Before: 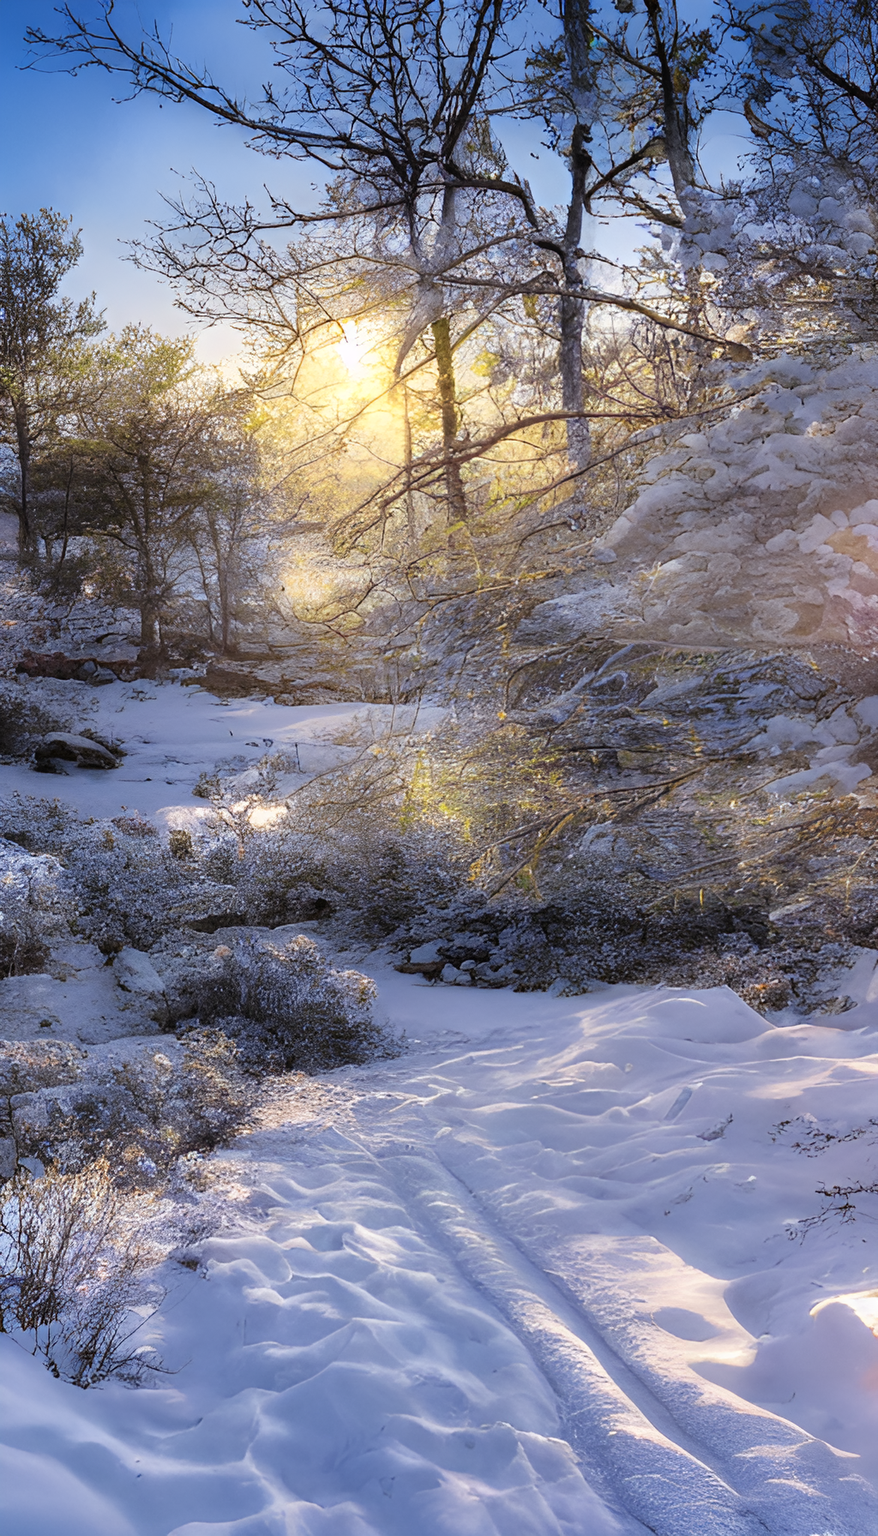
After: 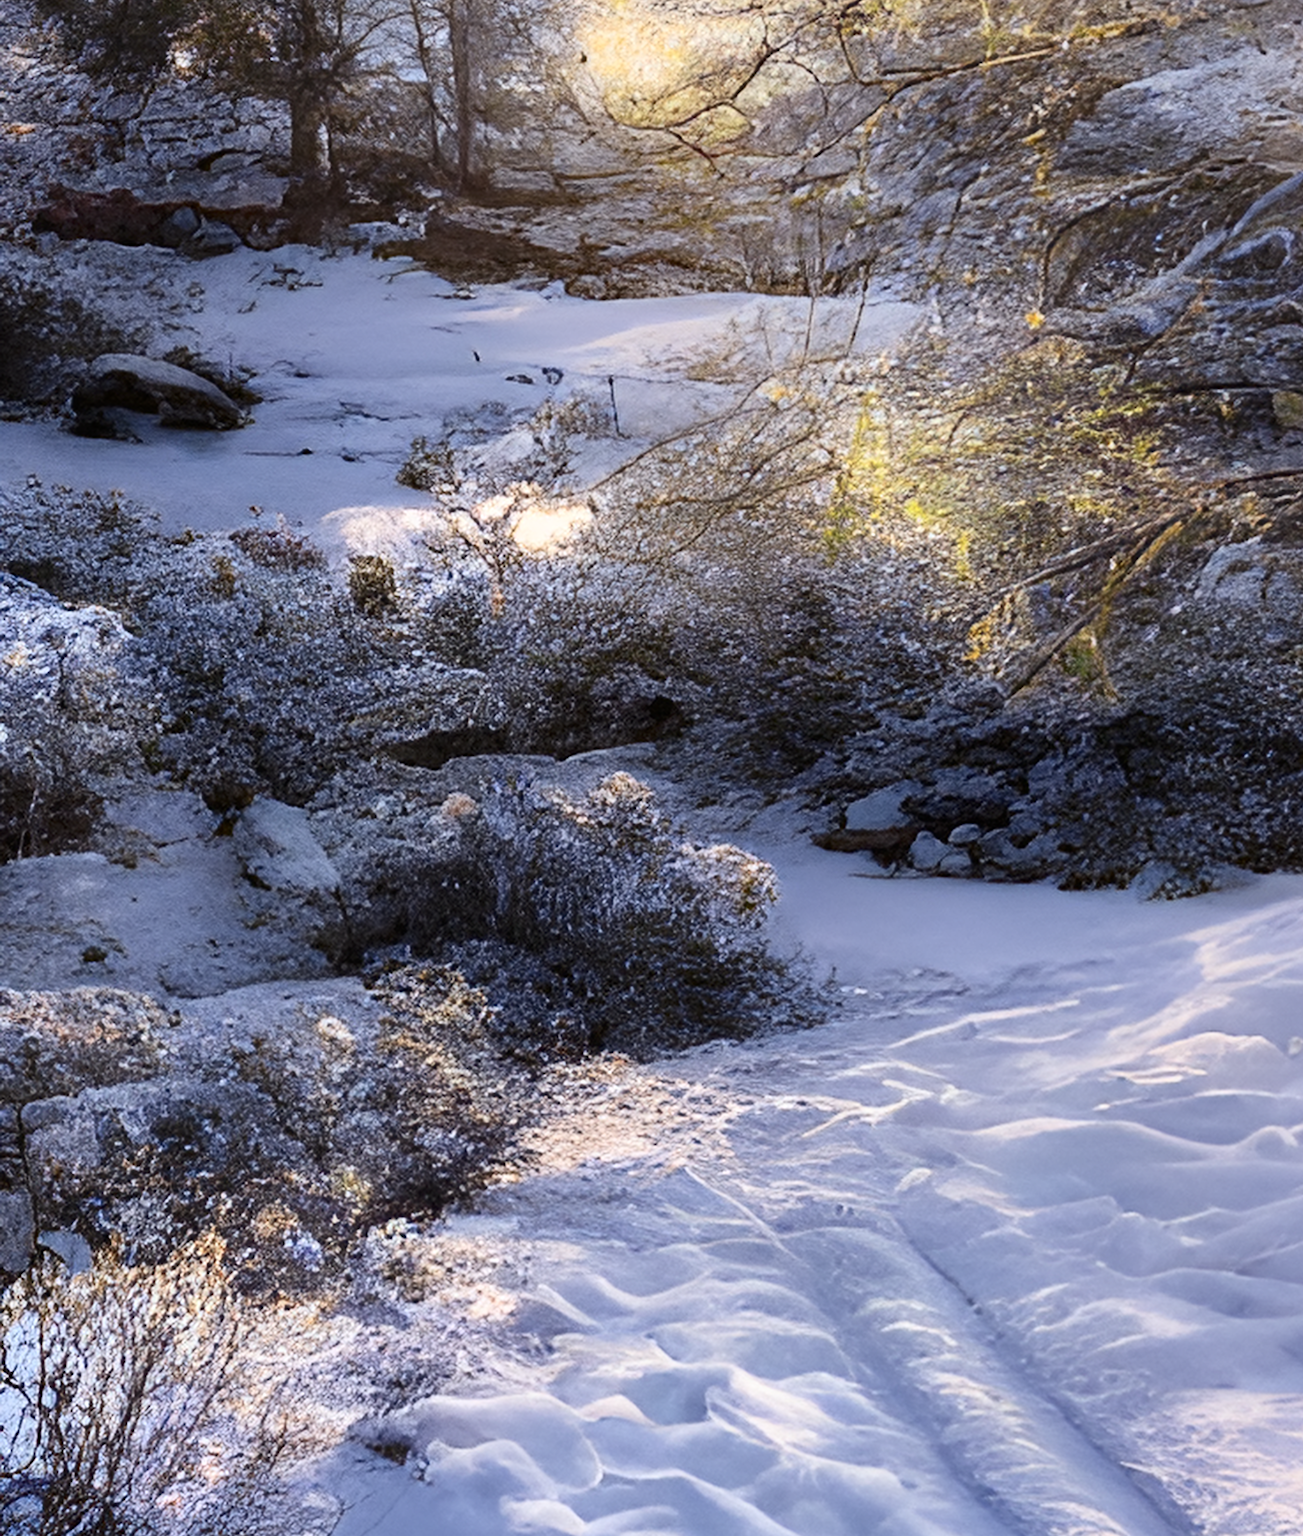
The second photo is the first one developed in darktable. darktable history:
contrast brightness saturation: contrast 0.22
crop: top 36.498%, right 27.964%, bottom 14.995%
